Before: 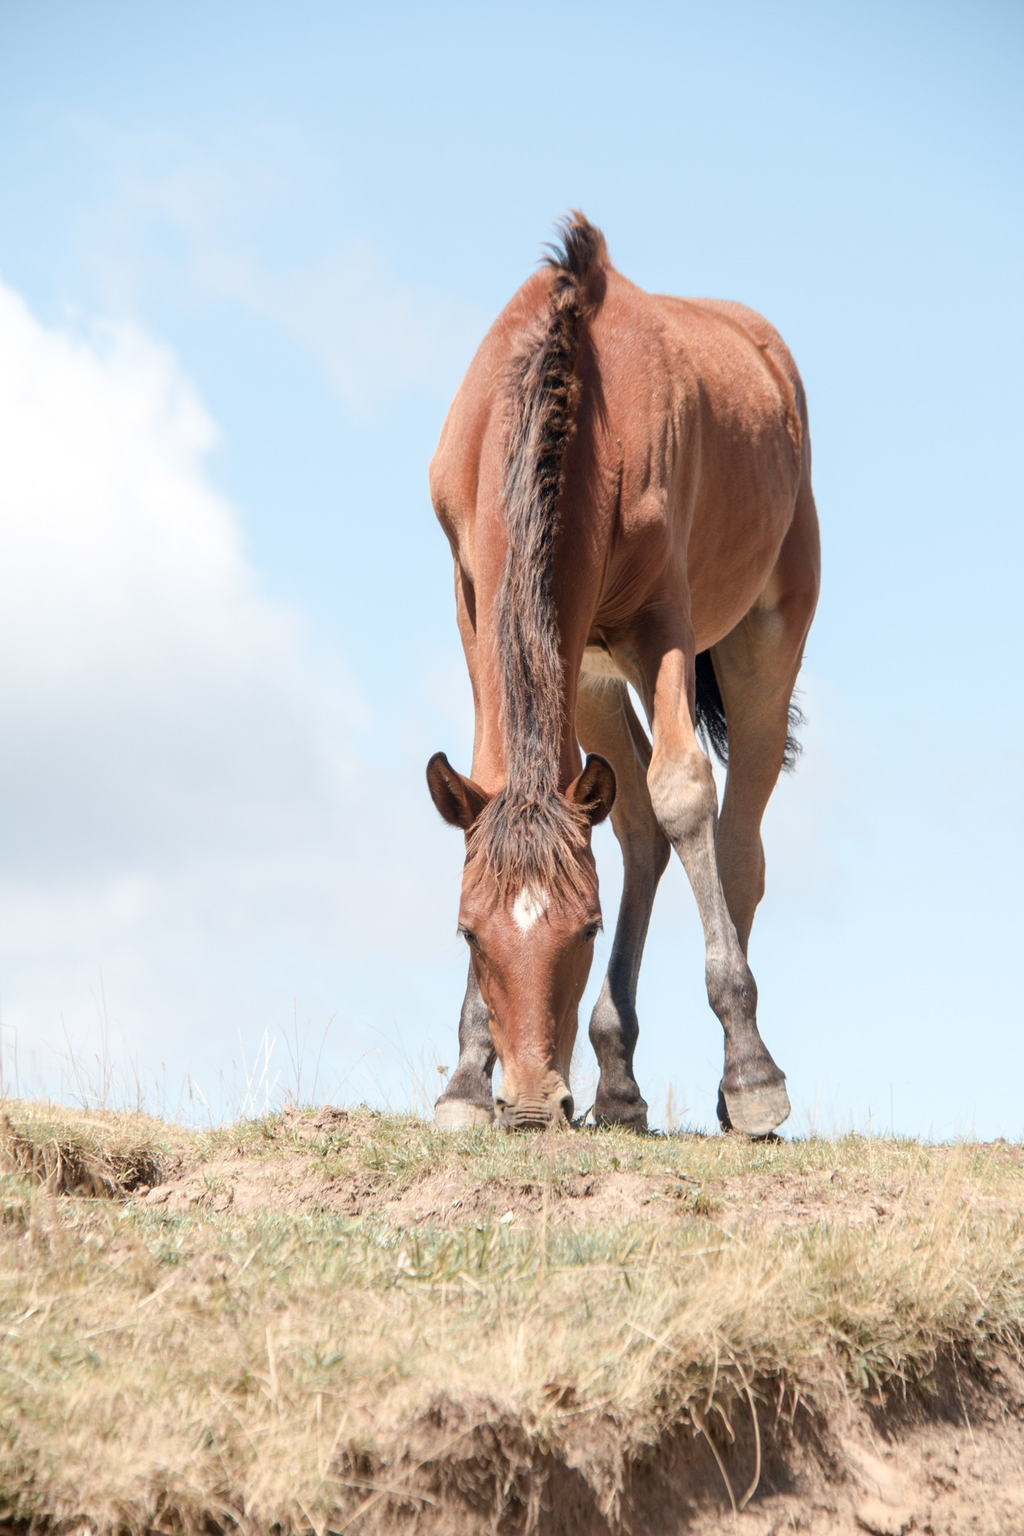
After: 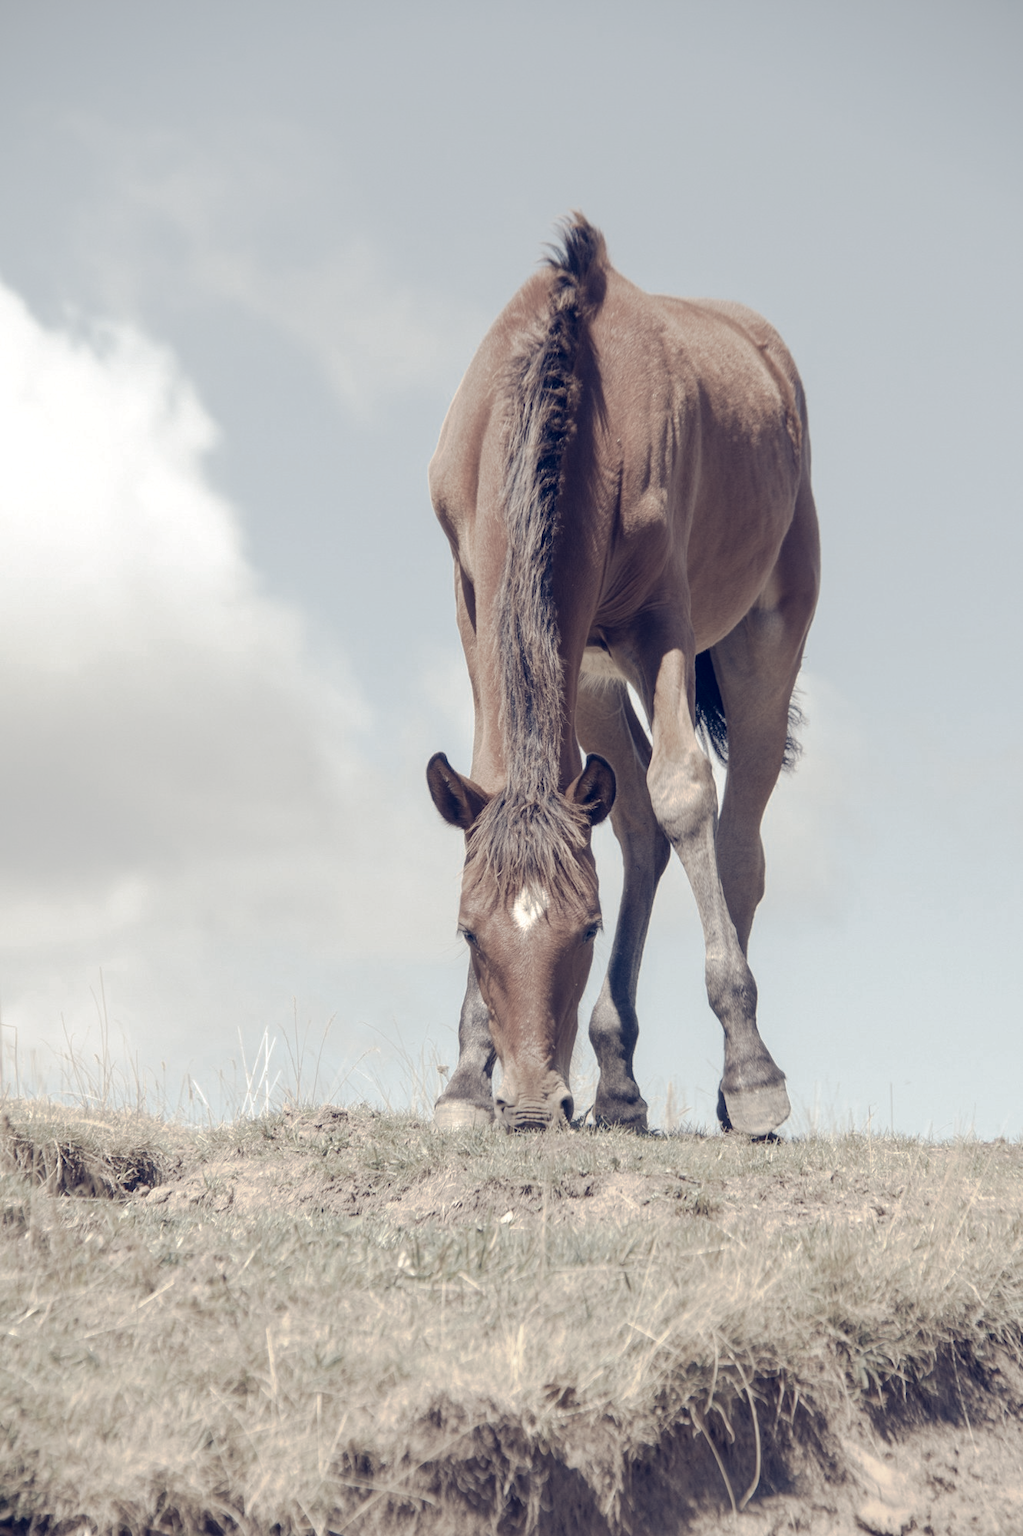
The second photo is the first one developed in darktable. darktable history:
tone curve: curves: ch0 [(0, 0) (0.003, 0.003) (0.011, 0.011) (0.025, 0.025) (0.044, 0.044) (0.069, 0.068) (0.1, 0.098) (0.136, 0.134) (0.177, 0.175) (0.224, 0.221) (0.277, 0.273) (0.335, 0.33) (0.399, 0.393) (0.468, 0.461) (0.543, 0.534) (0.623, 0.614) (0.709, 0.69) (0.801, 0.752) (0.898, 0.835) (1, 1)], preserve colors none
color look up table: target L [79.41, 68.15, 58.88, 46.09, 200.08, 100.29, 87.07, 80.38, 62.97, 62.95, 58.1, 56.02, 56.93, 38.51, 57.28, 56.53, 48.92, 40.72, 37.93, 22.91, 63.07, 68.26, 51.94, 52.38, 0 ×25], target a [1.501, -7.934, -13.79, -4.807, 0, -0.039, 0.699, 1.514, 6.825, 7.781, 14.49, 1.293, 20.44, 8.968, 4.42, 19.47, 4.694, 1.705, 11.76, 2.978, -8.422, 1.247, -7.453, 0.082, 0 ×25], target b [3.33, 17.87, 8.012, 2.892, 0, 0.486, 5.777, 30, 22.7, 6.853, 20.47, -1.338, 6.386, -0.546, -8.515, -3.803, -21.16, -7.123, -16.05, -16.57, -0.062, 1.277, -13.31, -11.44, 0 ×25], num patches 24
